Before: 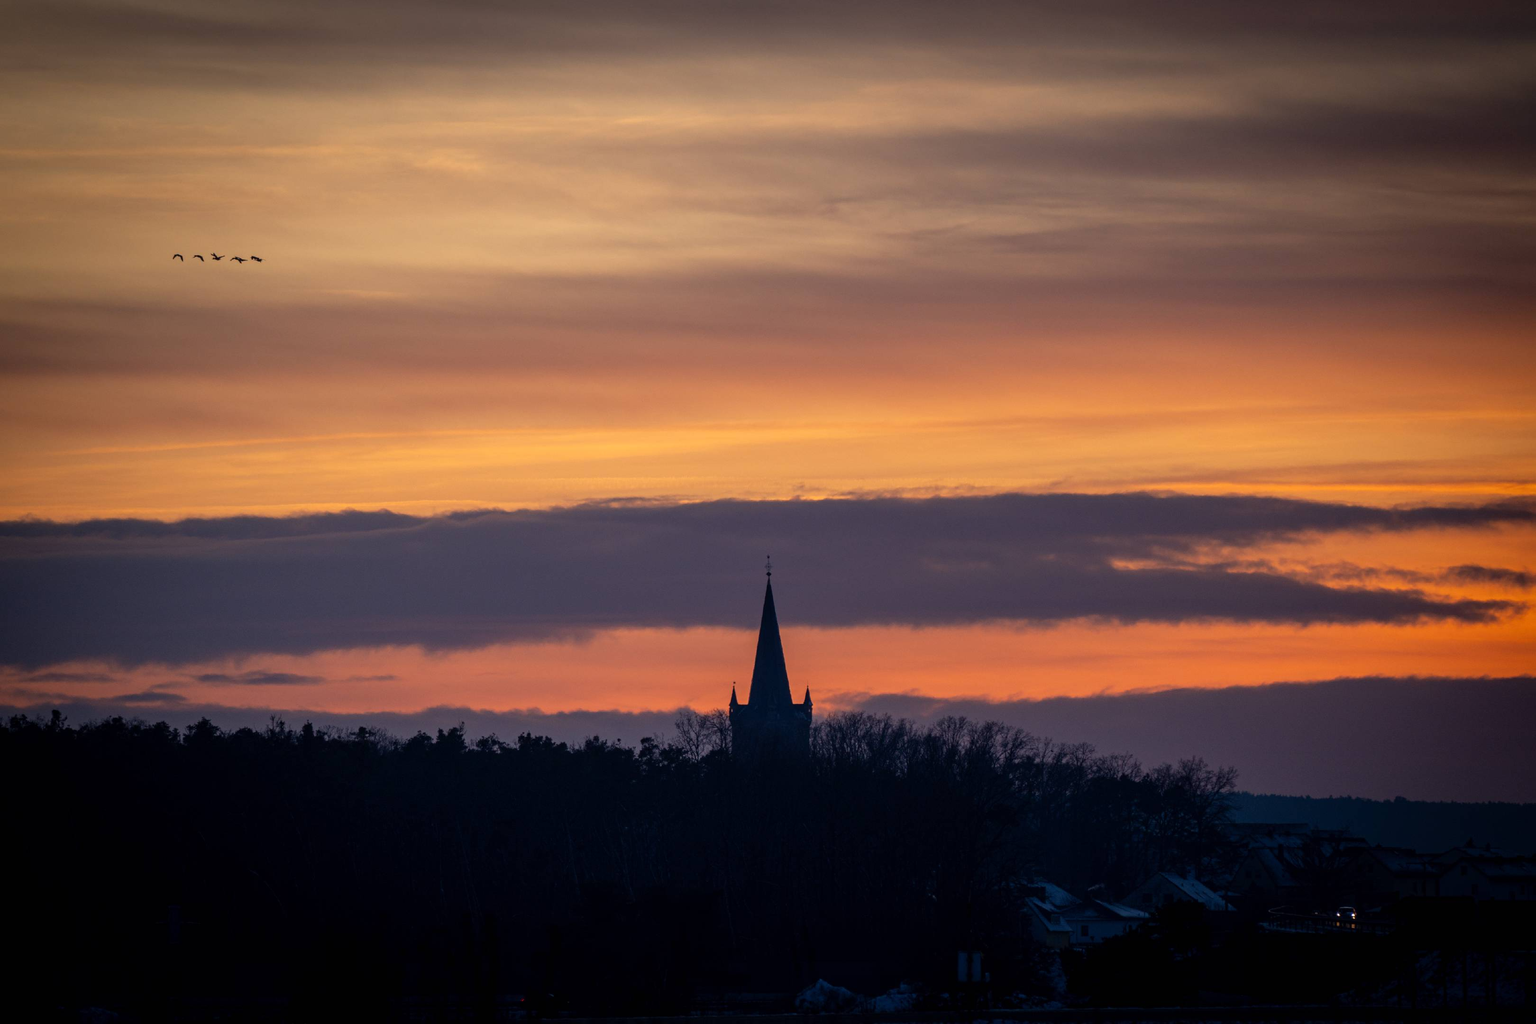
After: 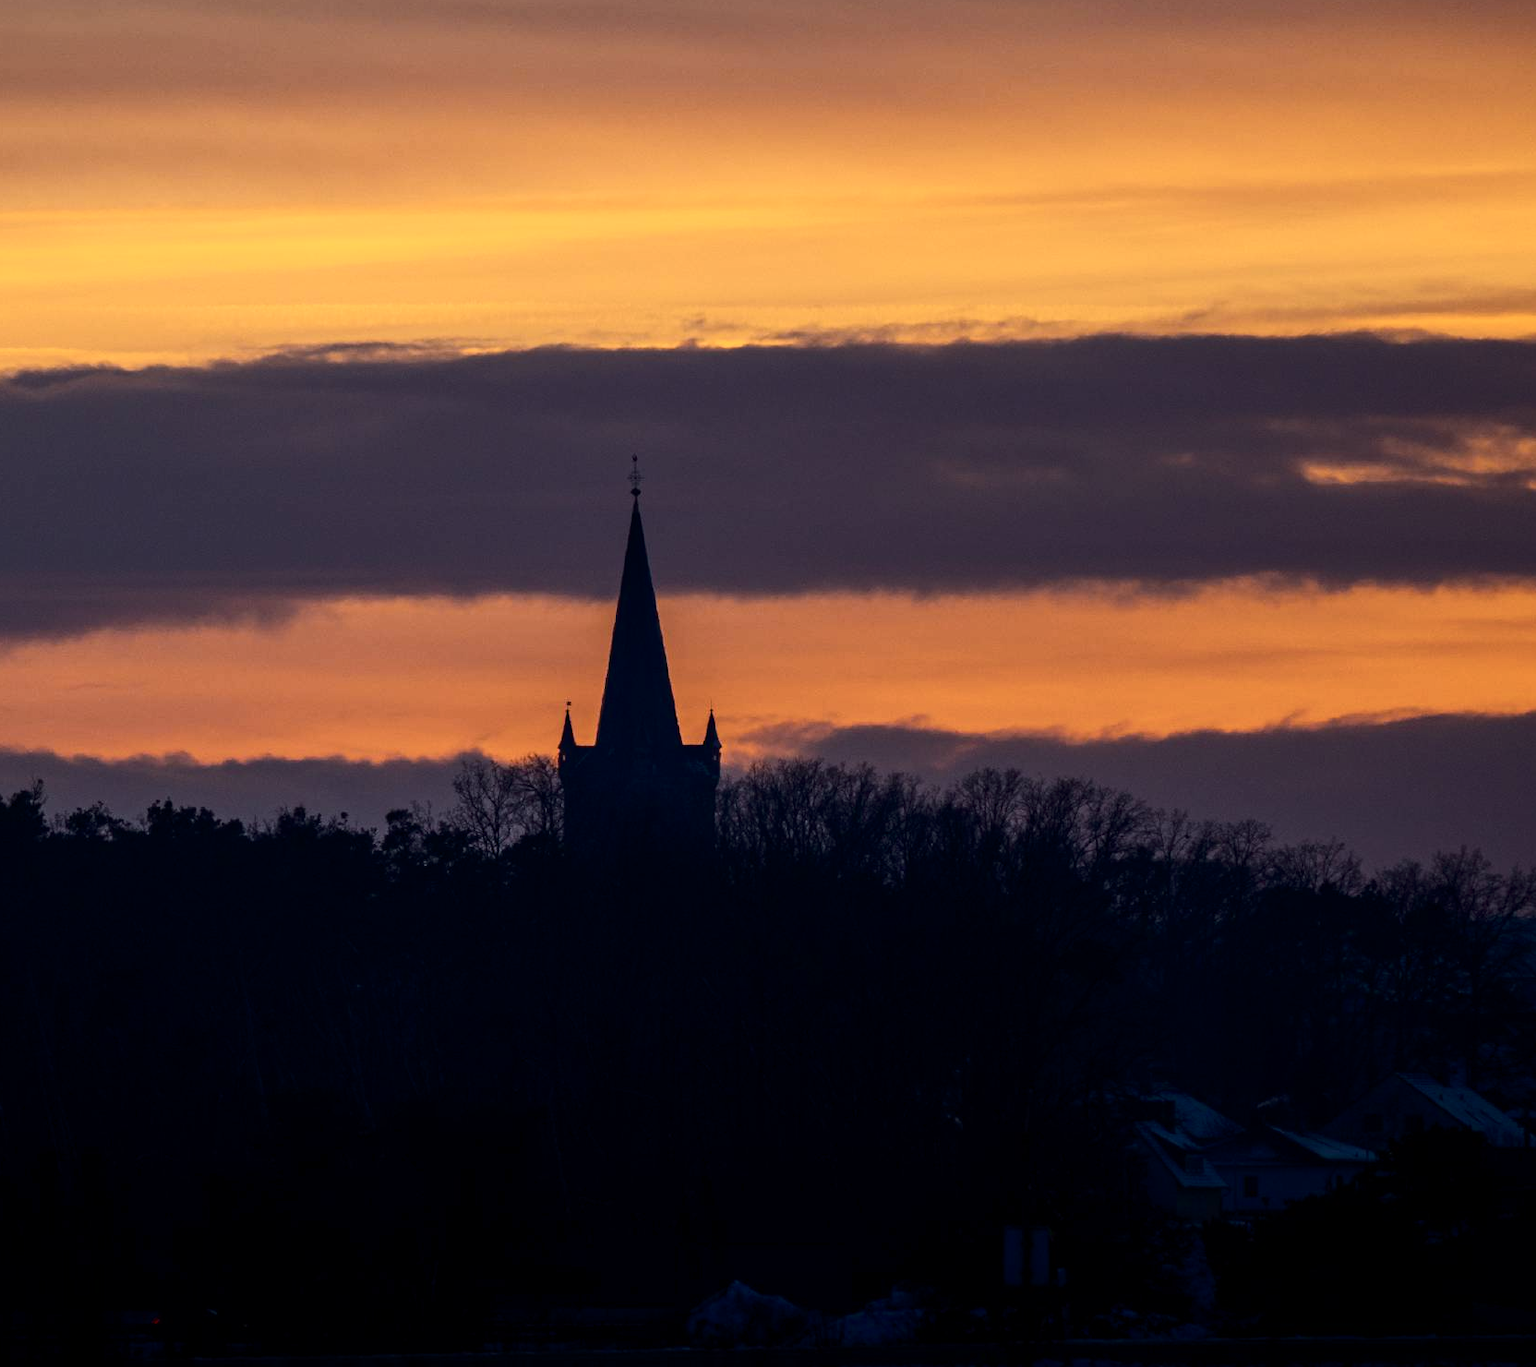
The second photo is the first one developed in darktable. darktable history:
contrast brightness saturation: contrast 0.247, saturation -0.32
crop and rotate: left 28.824%, top 31.404%, right 19.812%
tone equalizer: on, module defaults
color balance rgb: linear chroma grading › global chroma 15.561%, perceptual saturation grading › global saturation 30.675%
